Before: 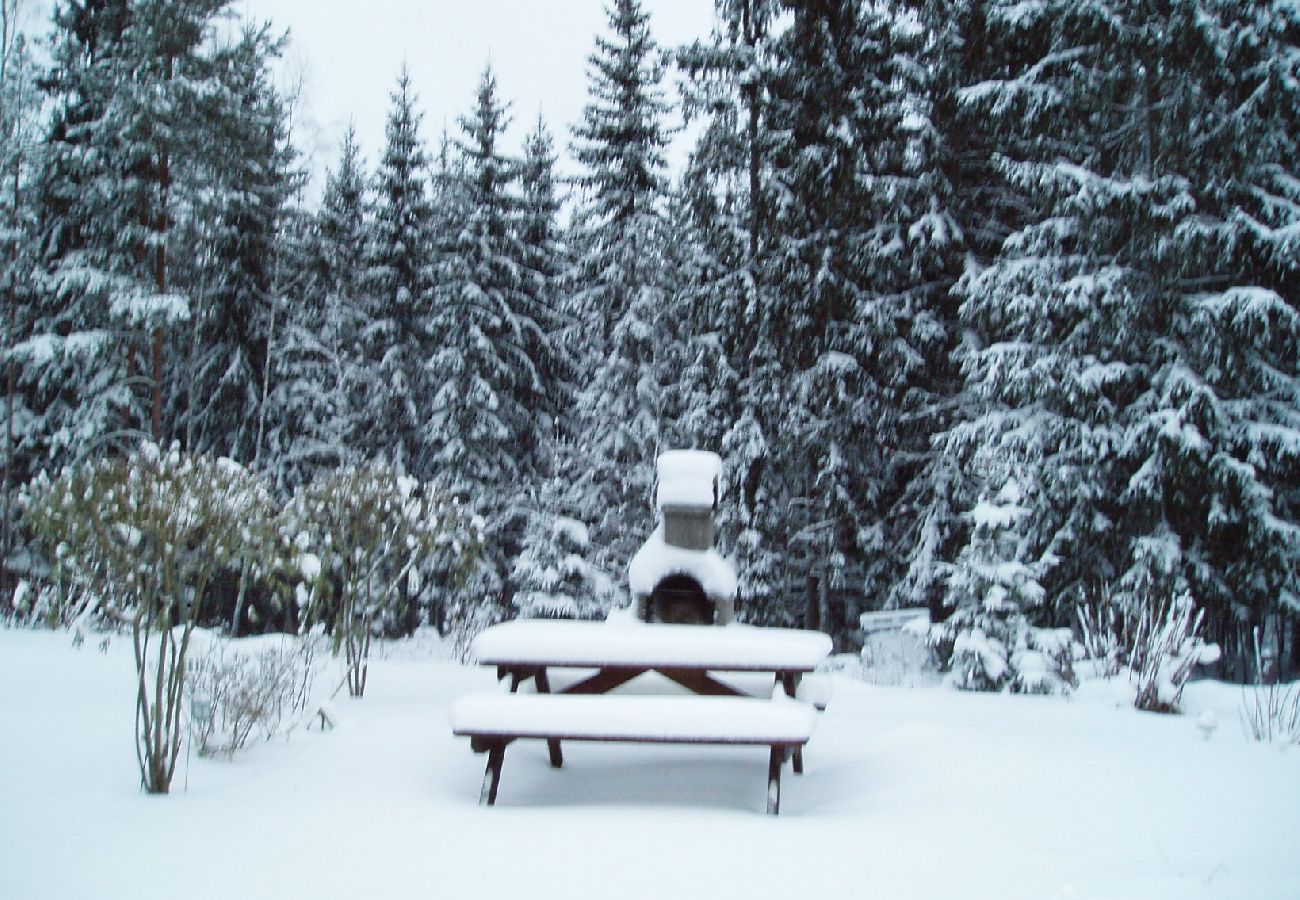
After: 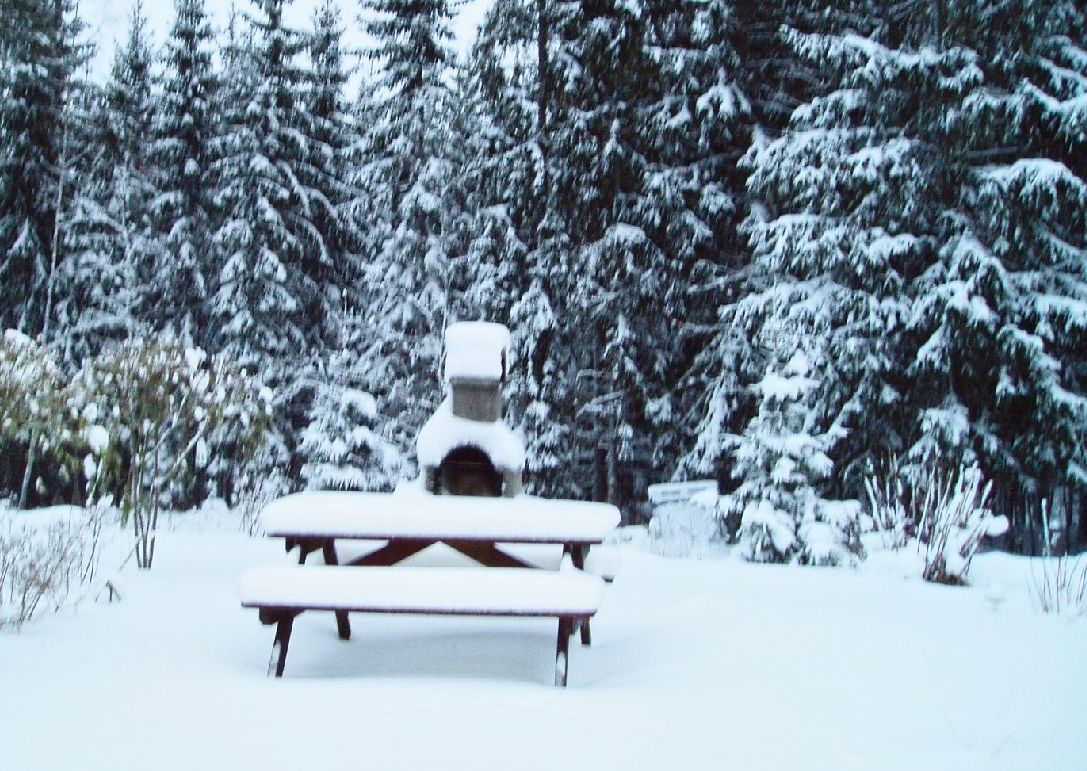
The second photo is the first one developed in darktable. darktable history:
contrast brightness saturation: contrast 0.23, brightness 0.1, saturation 0.29
crop: left 16.315%, top 14.246%
tone equalizer: -8 EV -0.002 EV, -7 EV 0.005 EV, -6 EV -0.009 EV, -5 EV 0.011 EV, -4 EV -0.012 EV, -3 EV 0.007 EV, -2 EV -0.062 EV, -1 EV -0.293 EV, +0 EV -0.582 EV, smoothing diameter 2%, edges refinement/feathering 20, mask exposure compensation -1.57 EV, filter diffusion 5
